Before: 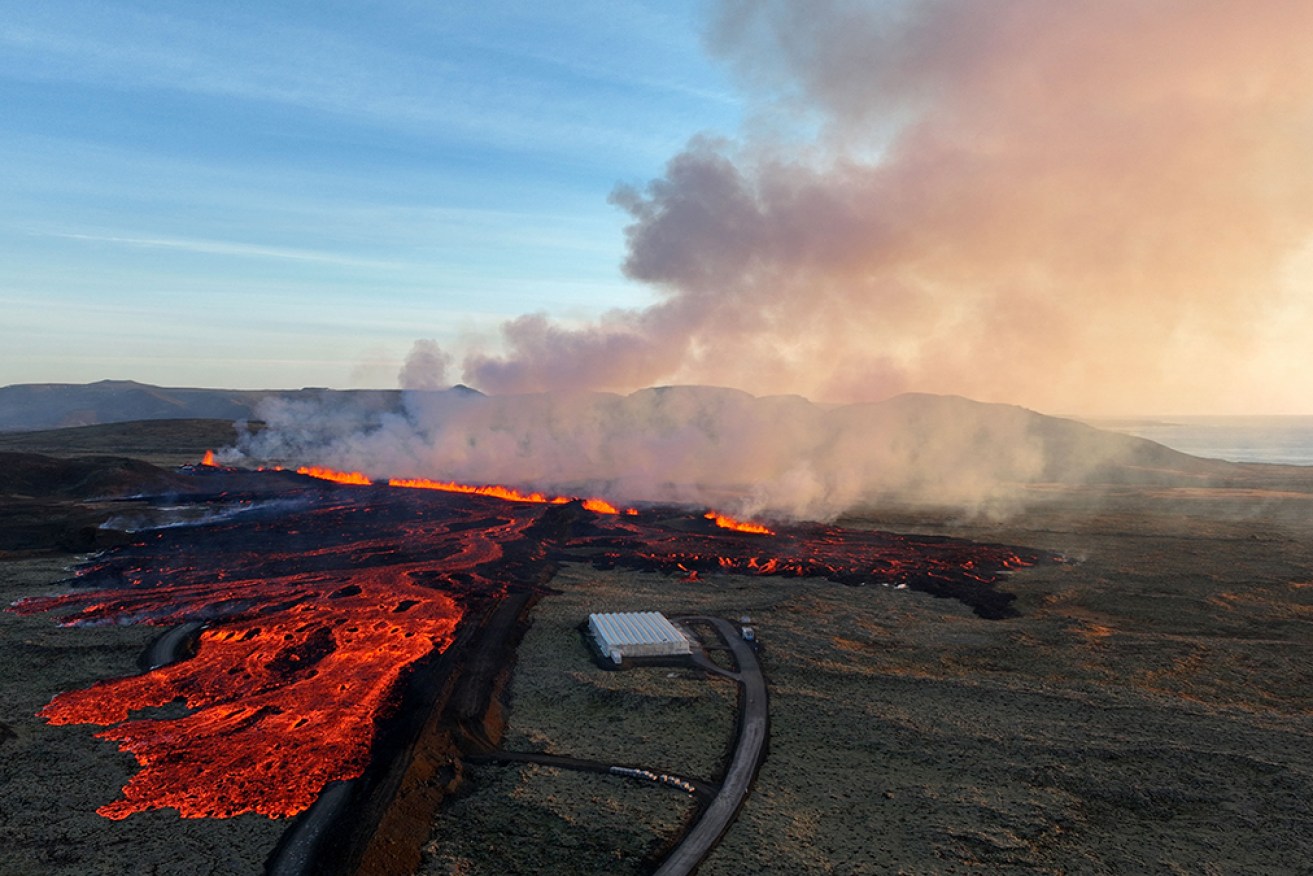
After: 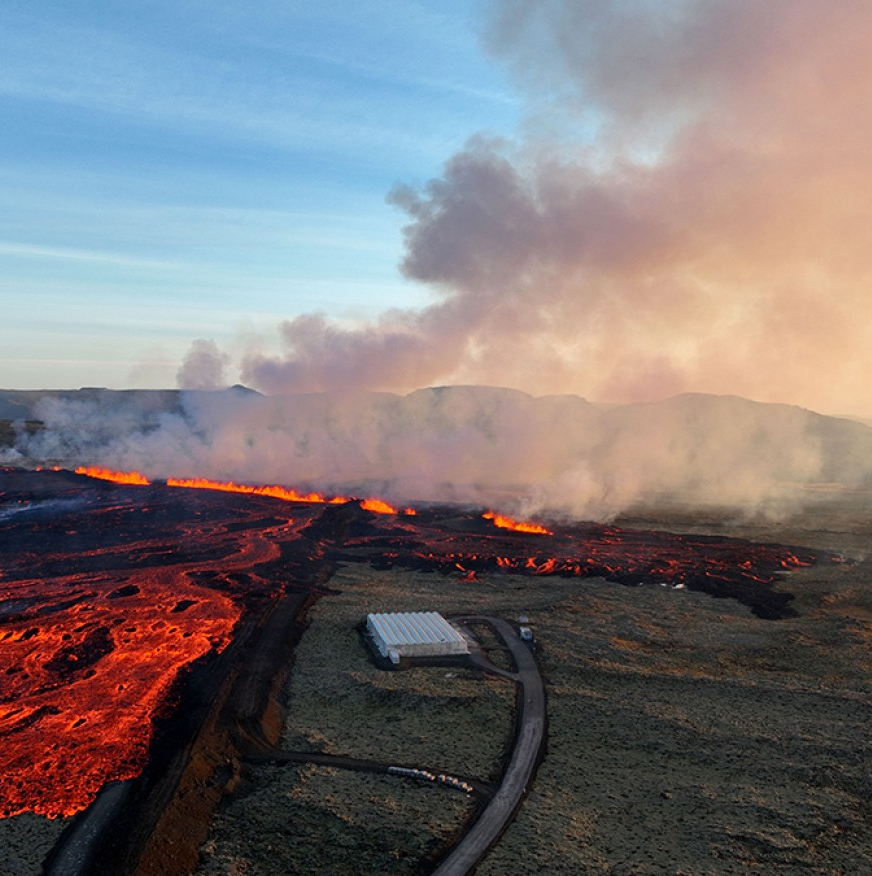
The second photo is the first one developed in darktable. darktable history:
crop: left 16.983%, right 16.593%
